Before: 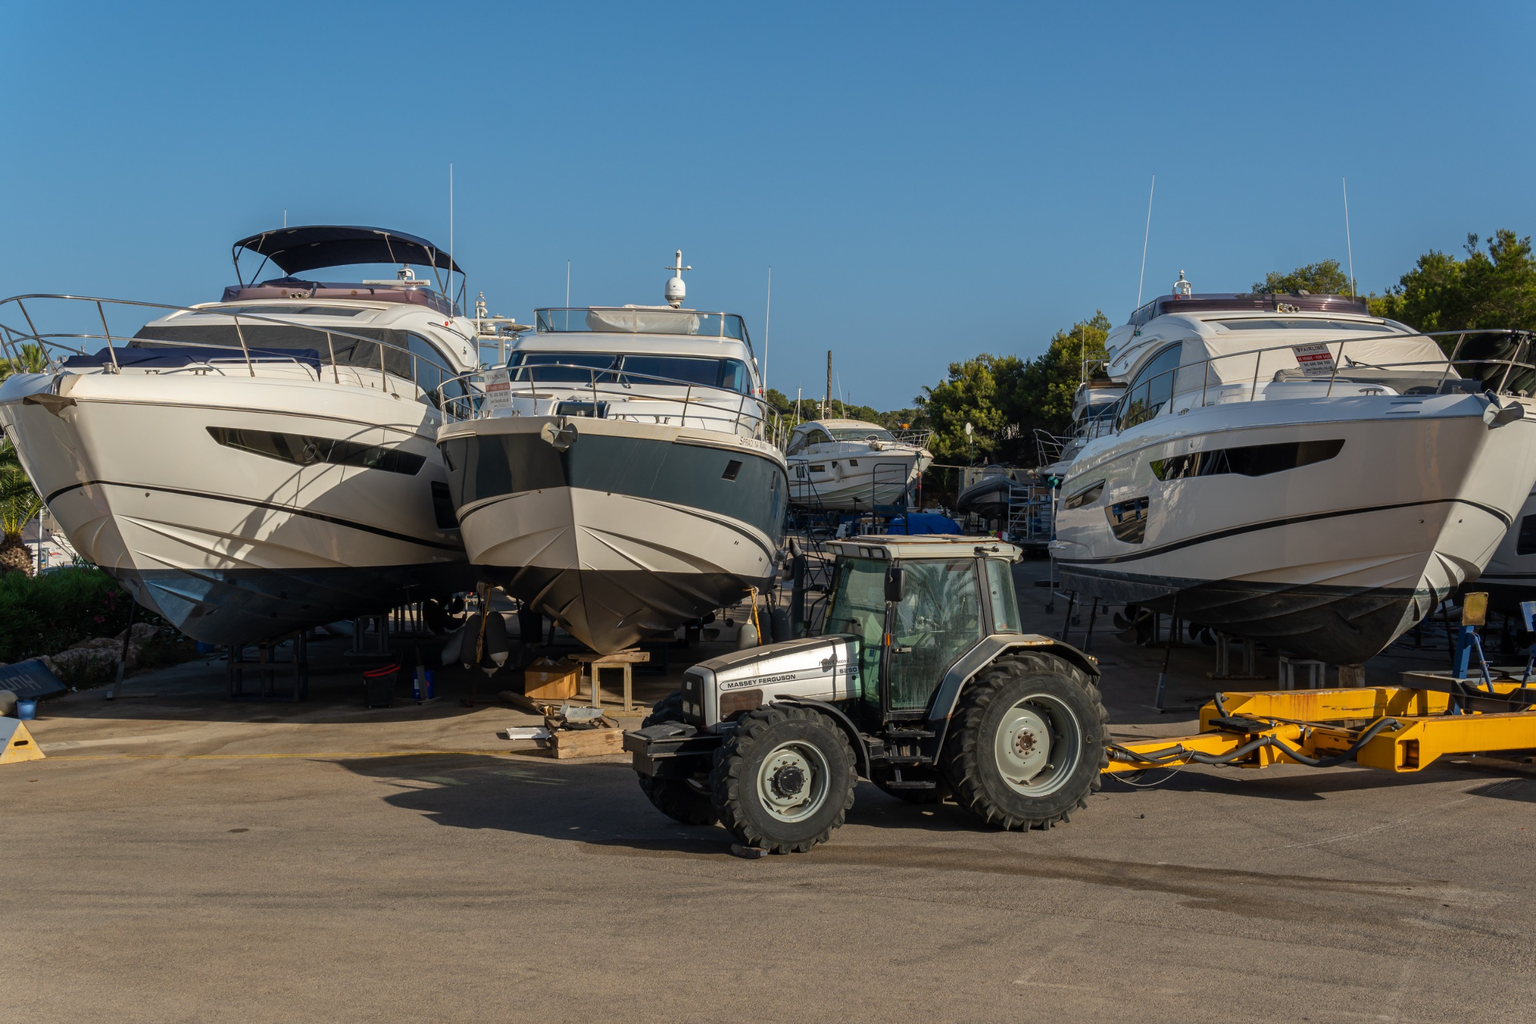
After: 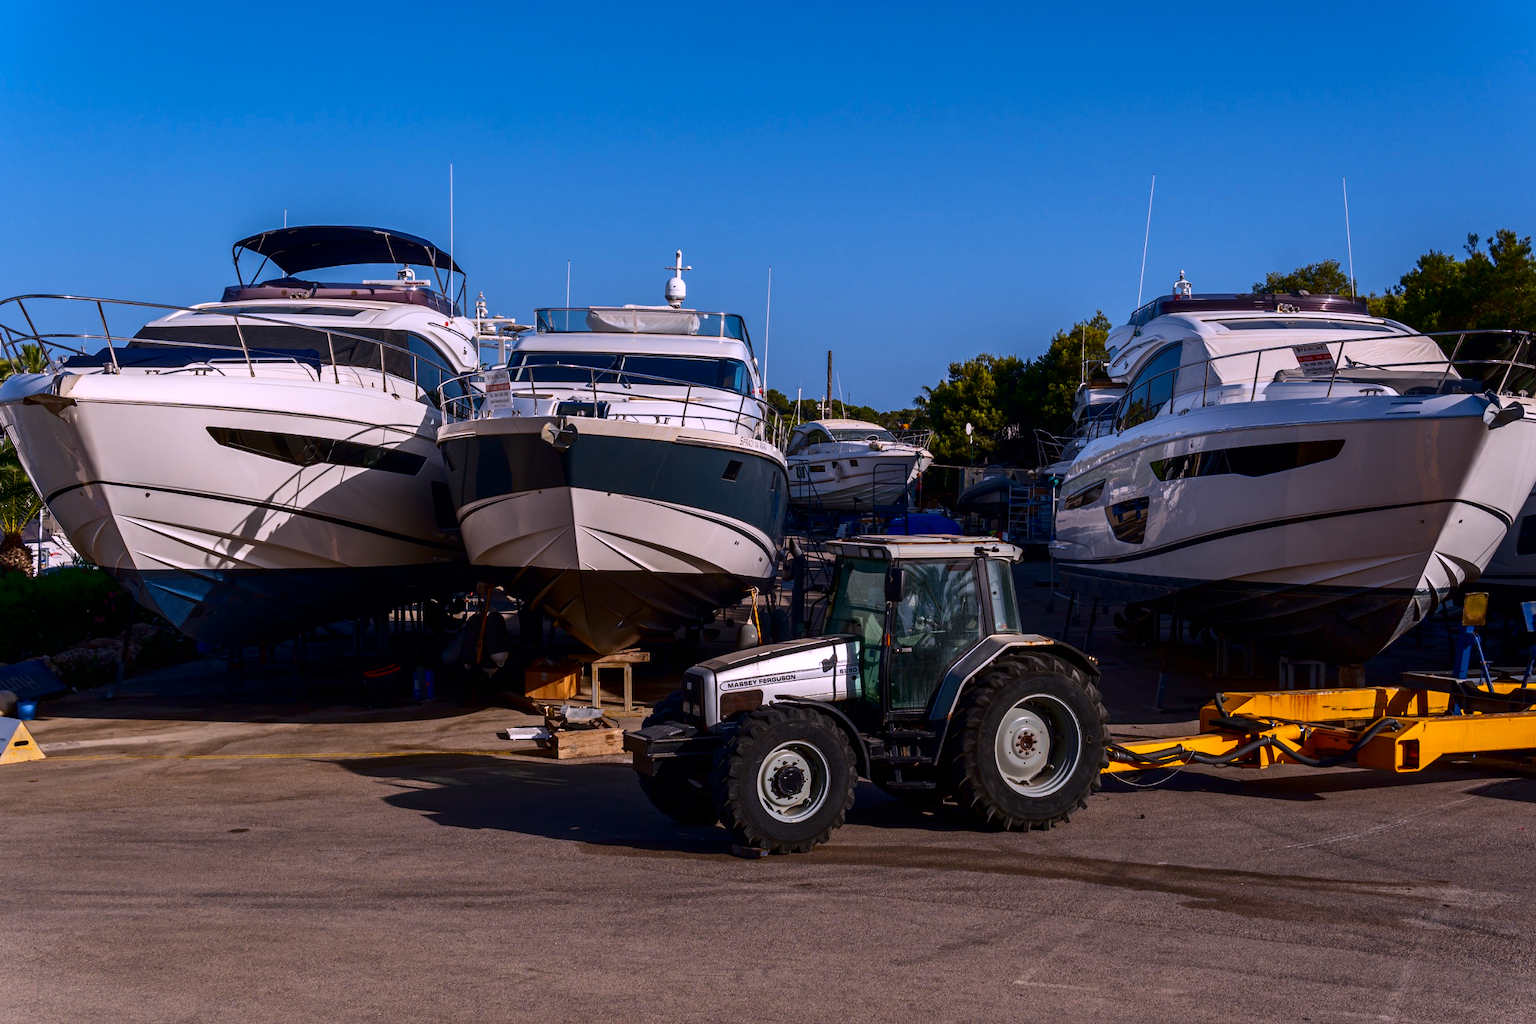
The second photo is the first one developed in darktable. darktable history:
contrast brightness saturation: contrast 0.22, brightness -0.19, saturation 0.24
white balance: red 1.042, blue 1.17
